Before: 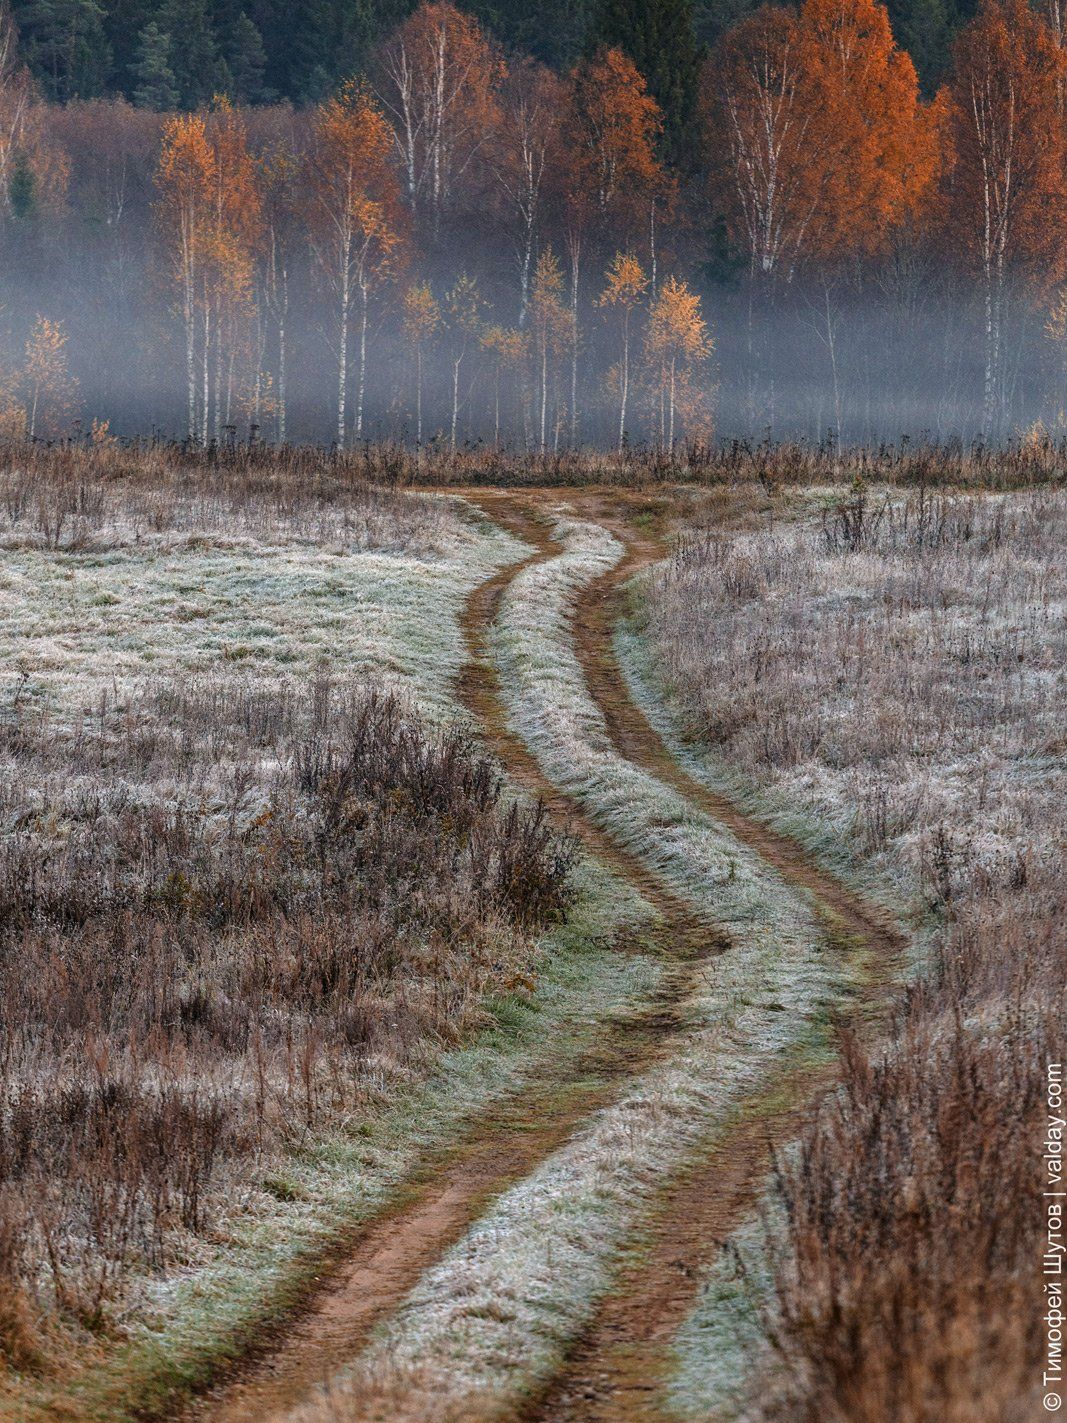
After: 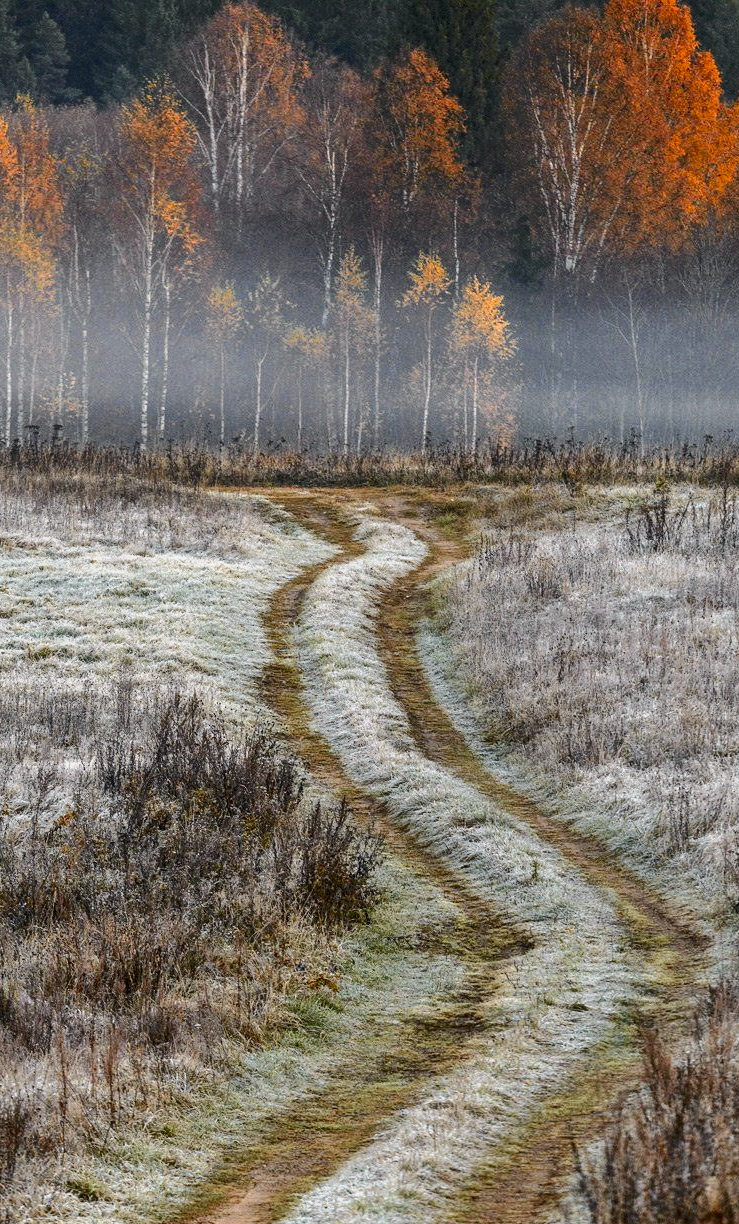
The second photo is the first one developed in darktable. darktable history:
tone curve: curves: ch0 [(0, 0) (0.136, 0.071) (0.346, 0.366) (0.489, 0.573) (0.66, 0.748) (0.858, 0.926) (1, 0.977)]; ch1 [(0, 0) (0.353, 0.344) (0.45, 0.46) (0.498, 0.498) (0.521, 0.512) (0.563, 0.559) (0.592, 0.605) (0.641, 0.673) (1, 1)]; ch2 [(0, 0) (0.333, 0.346) (0.375, 0.375) (0.424, 0.43) (0.476, 0.492) (0.502, 0.502) (0.524, 0.531) (0.579, 0.61) (0.612, 0.644) (0.641, 0.722) (1, 1)], color space Lab, independent channels, preserve colors none
crop: left 18.479%, right 12.2%, bottom 13.971%
rgb curve: curves: ch0 [(0, 0) (0.093, 0.159) (0.241, 0.265) (0.414, 0.42) (1, 1)], compensate middle gray true, preserve colors basic power
